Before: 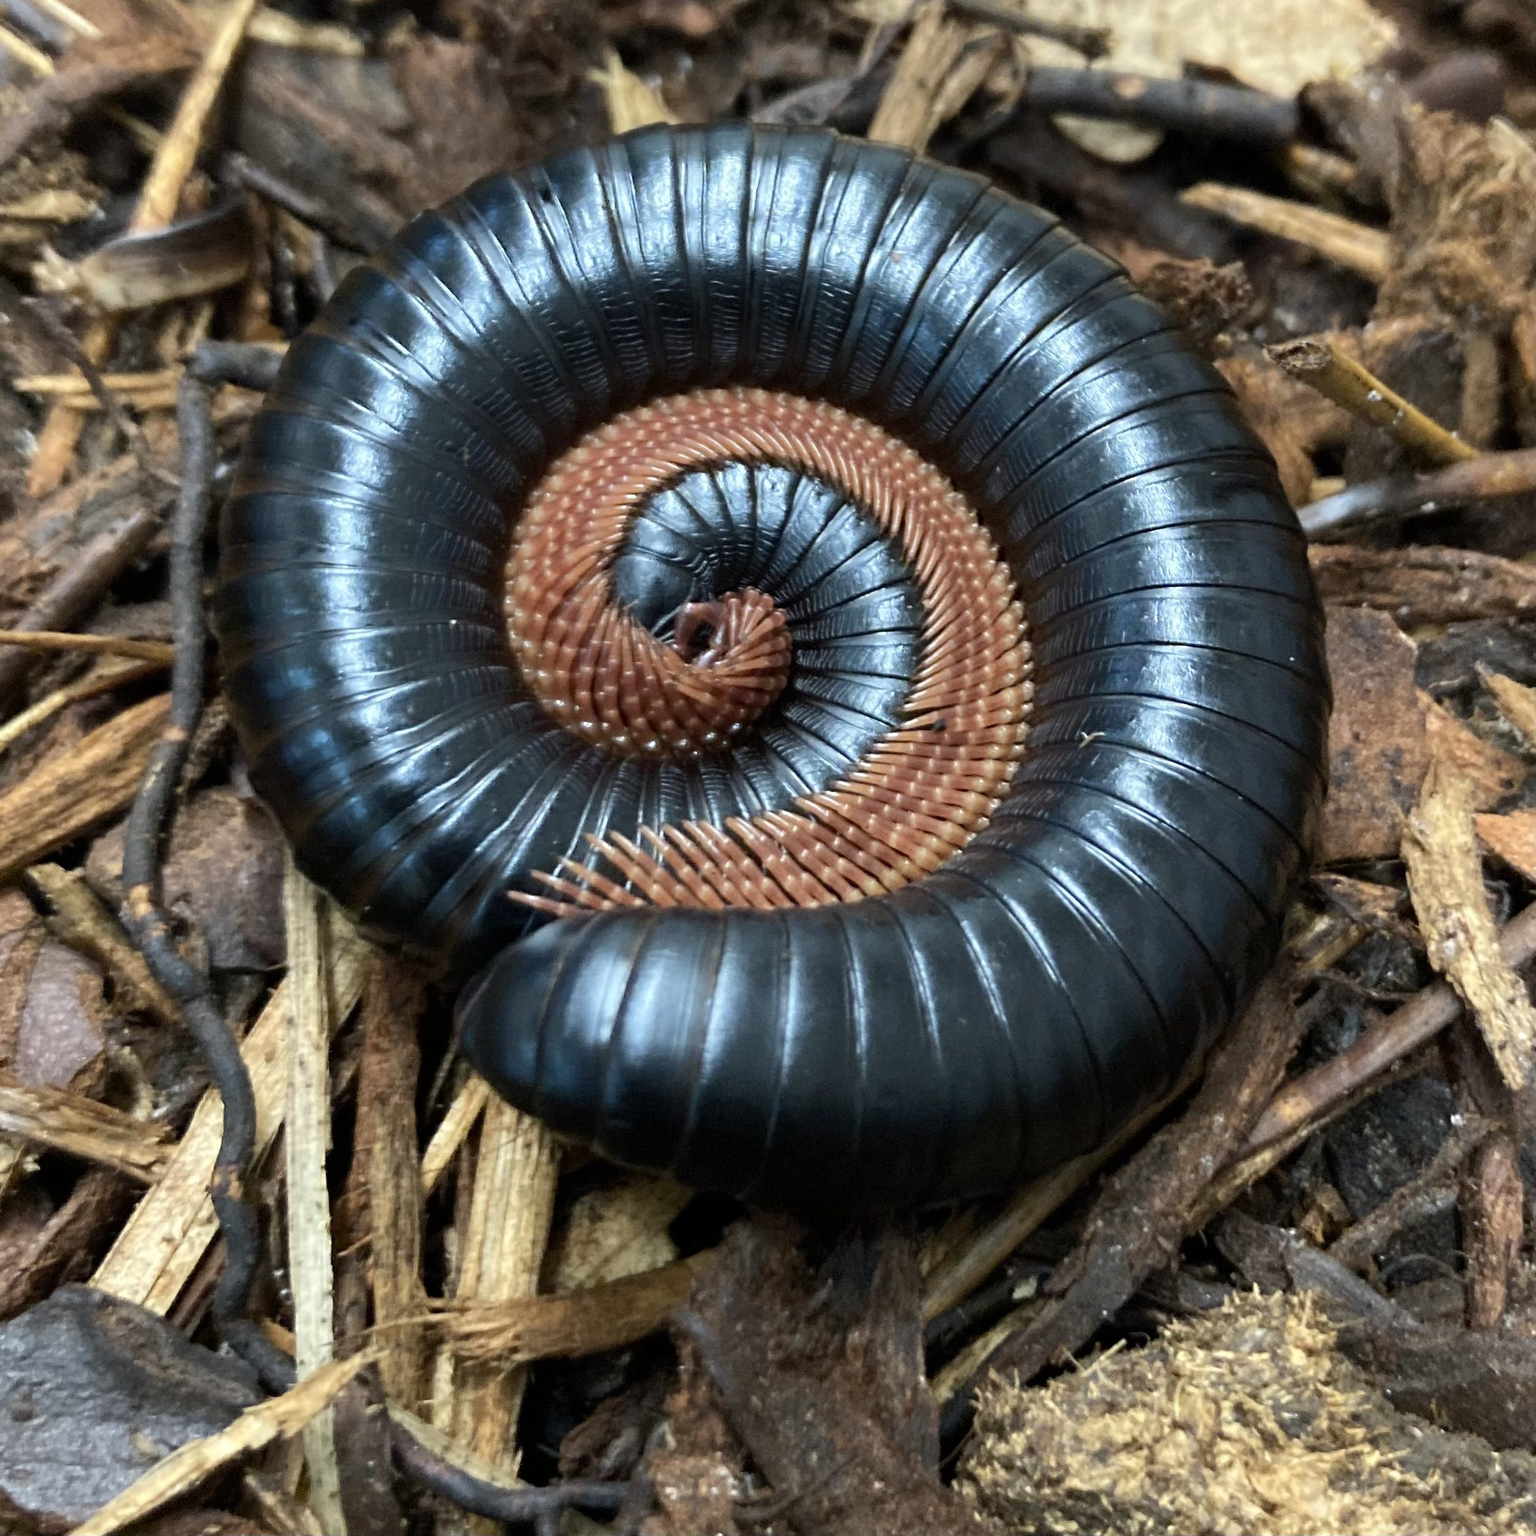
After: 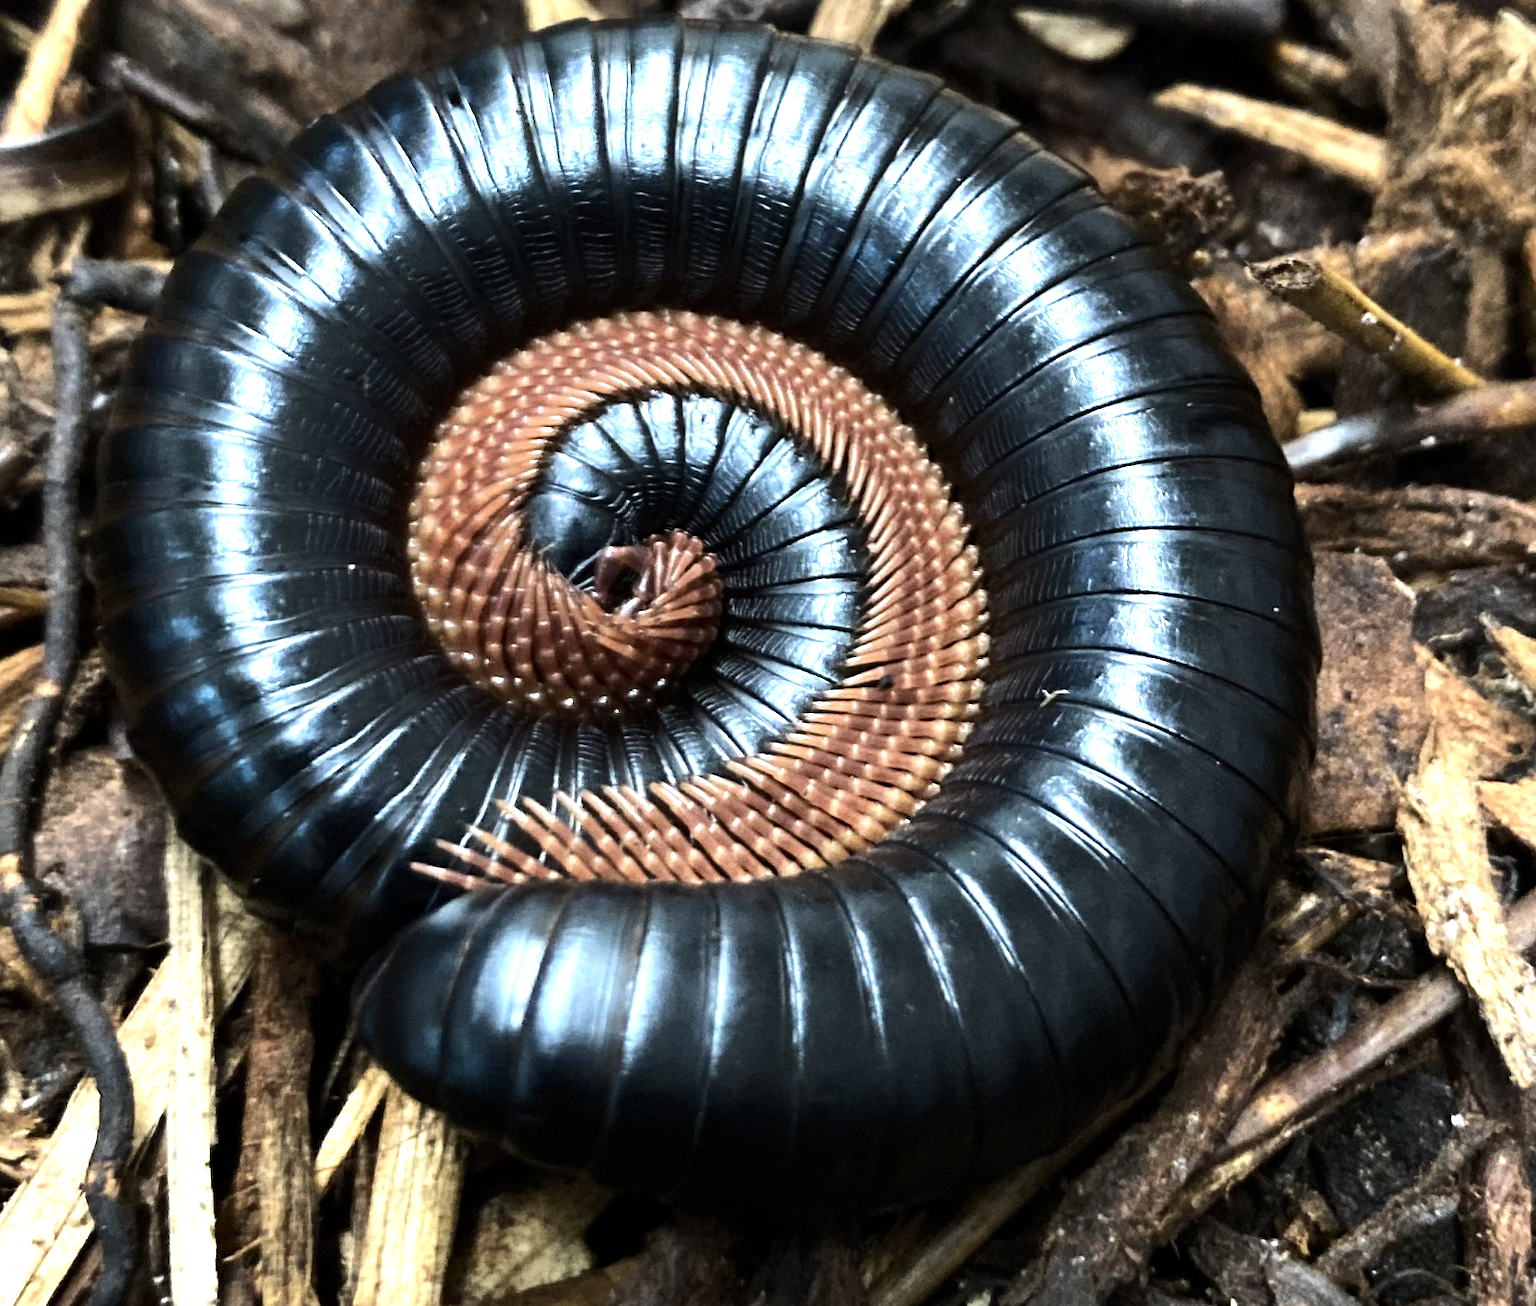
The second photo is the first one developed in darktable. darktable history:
crop: left 8.155%, top 6.611%, bottom 15.385%
tone equalizer: -8 EV -1.08 EV, -7 EV -1.01 EV, -6 EV -0.867 EV, -5 EV -0.578 EV, -3 EV 0.578 EV, -2 EV 0.867 EV, -1 EV 1.01 EV, +0 EV 1.08 EV, edges refinement/feathering 500, mask exposure compensation -1.57 EV, preserve details no
rotate and perspective: rotation 0.192°, lens shift (horizontal) -0.015, crop left 0.005, crop right 0.996, crop top 0.006, crop bottom 0.99
